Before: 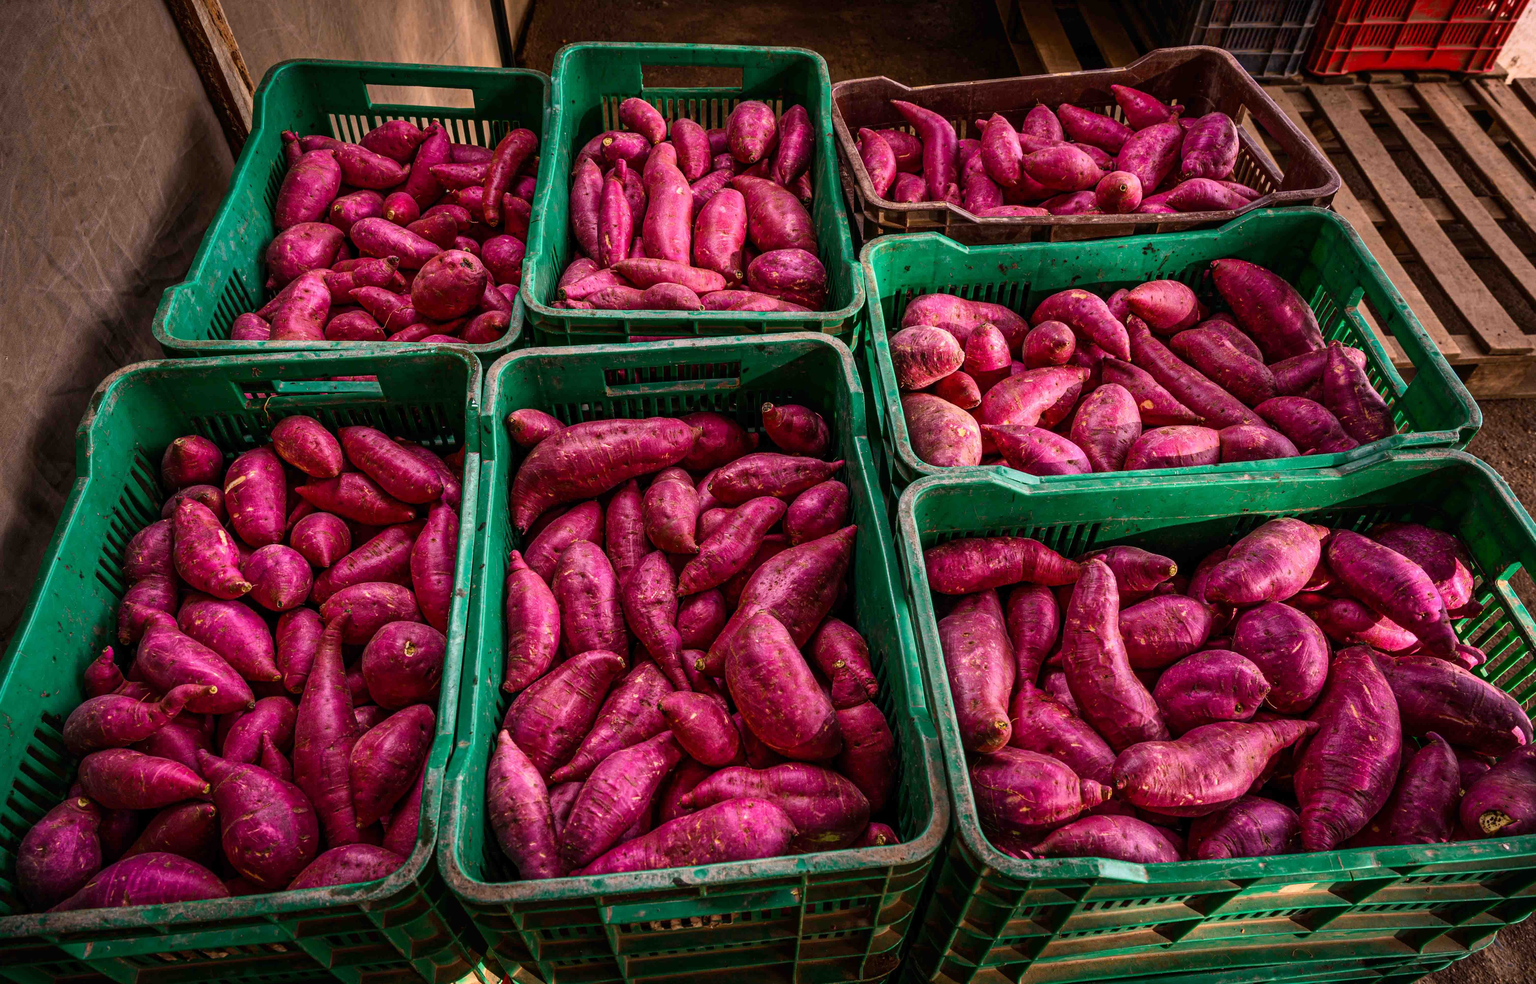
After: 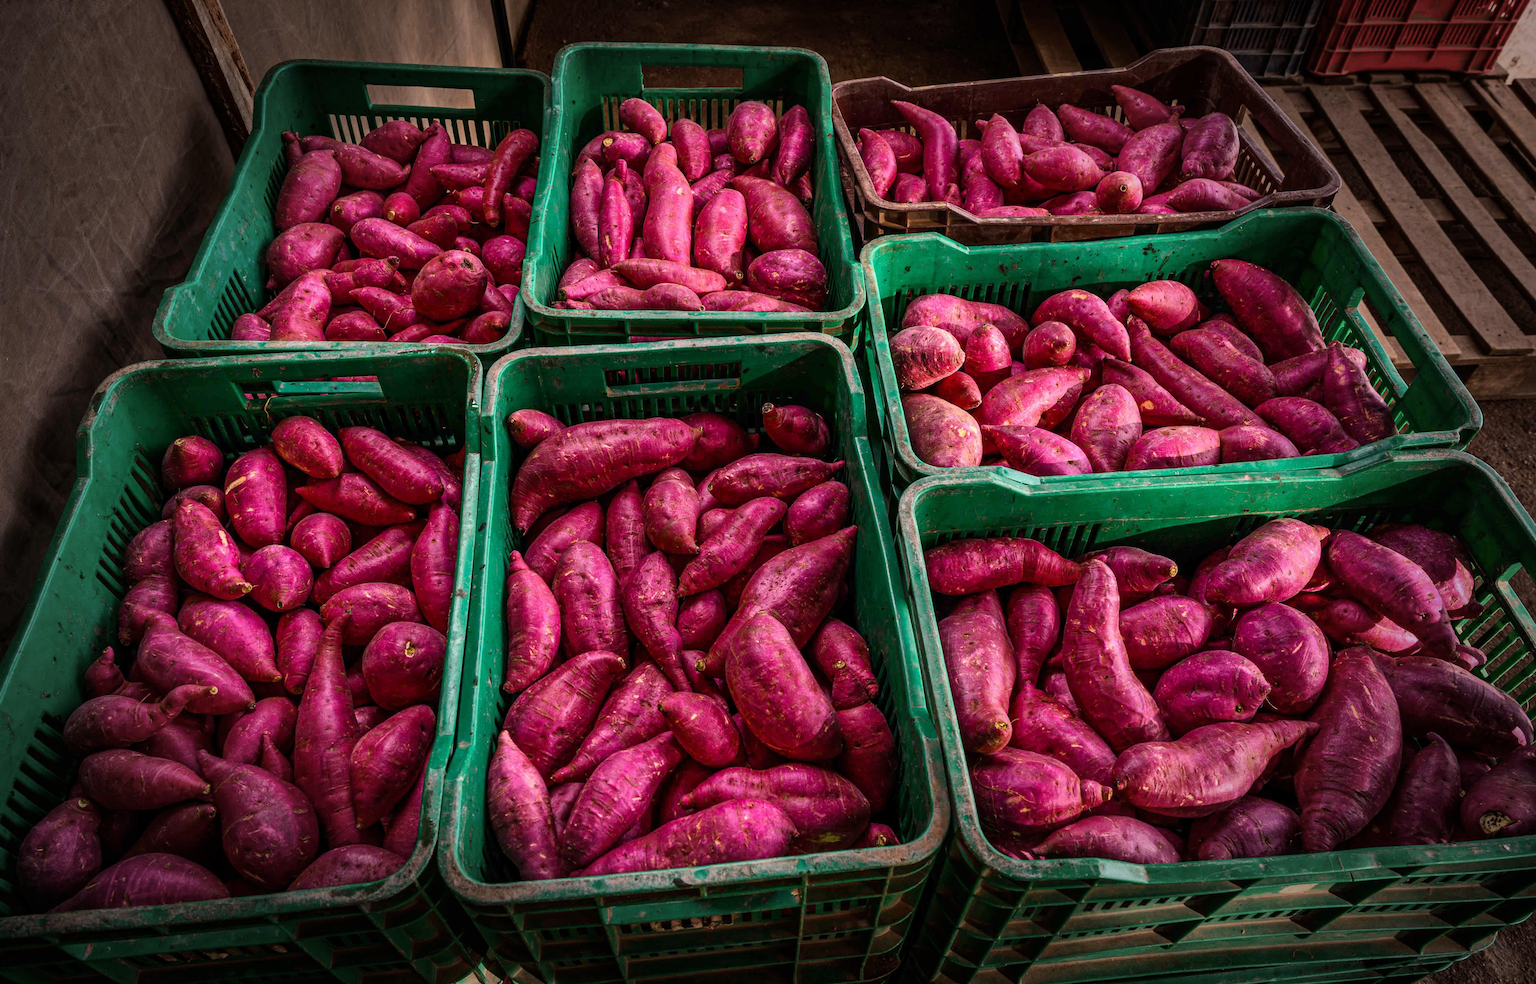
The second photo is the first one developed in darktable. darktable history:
grain: coarseness 0.09 ISO, strength 10%
vignetting: fall-off start 66.7%, fall-off radius 39.74%, brightness -0.576, saturation -0.258, automatic ratio true, width/height ratio 0.671, dithering 16-bit output
